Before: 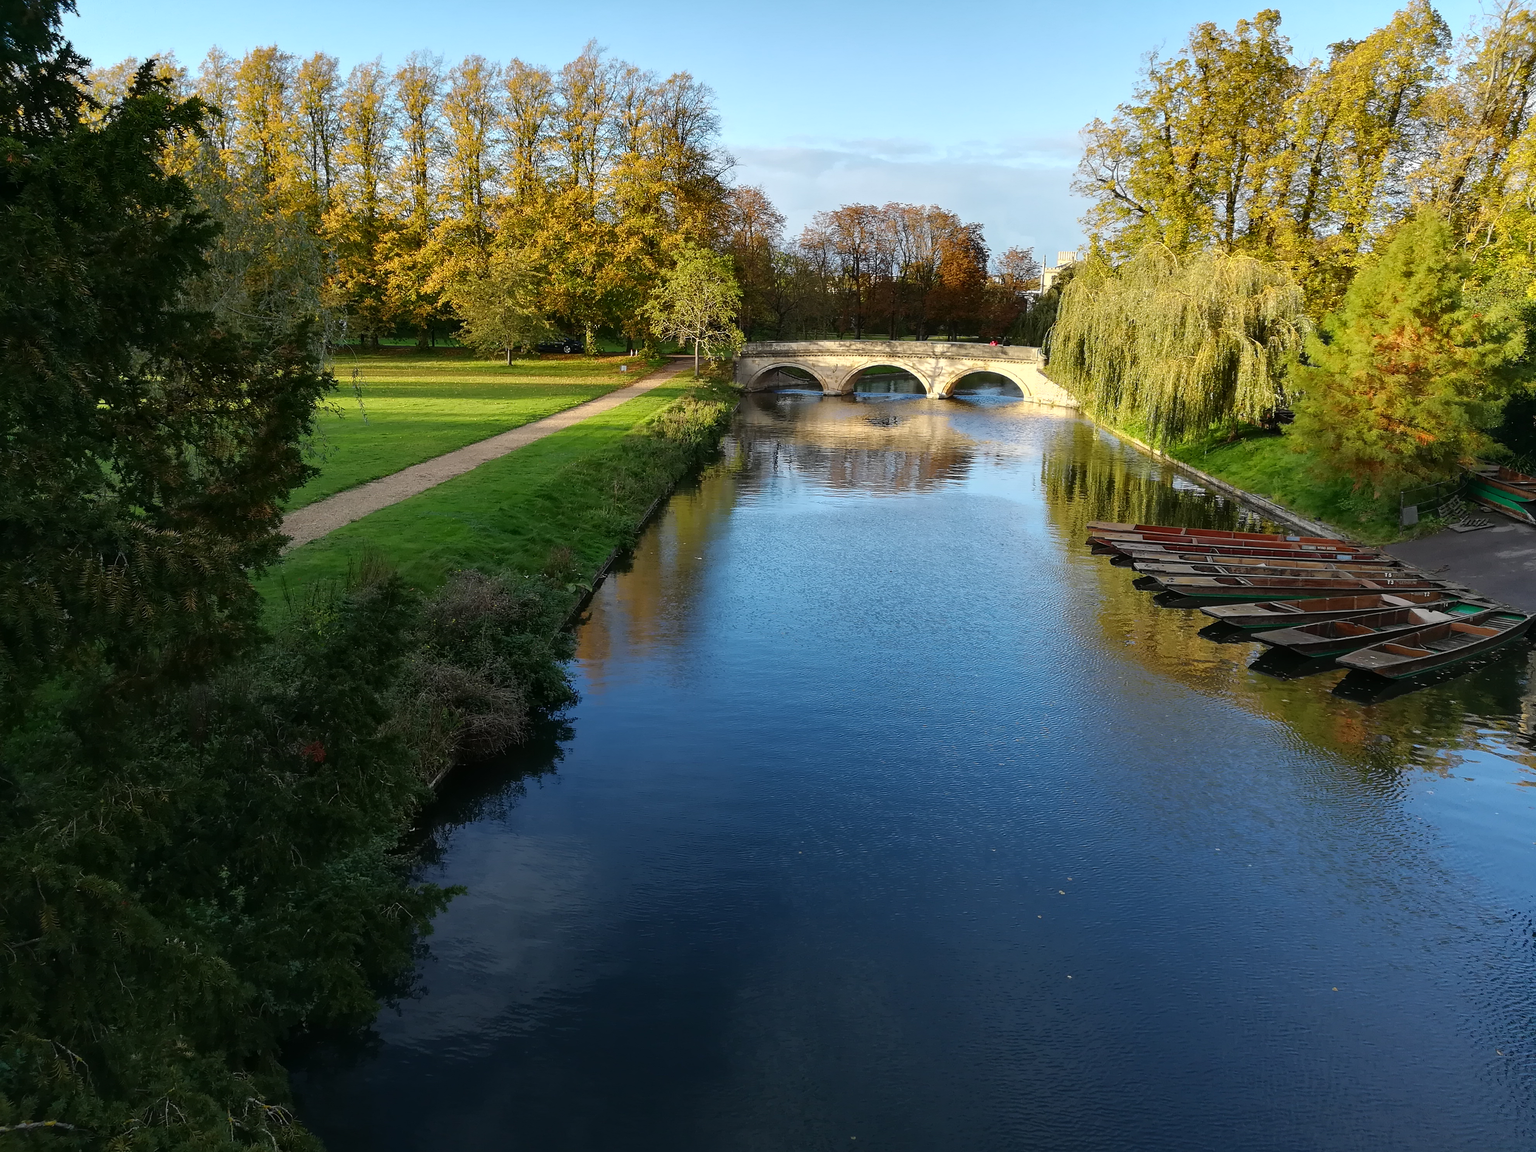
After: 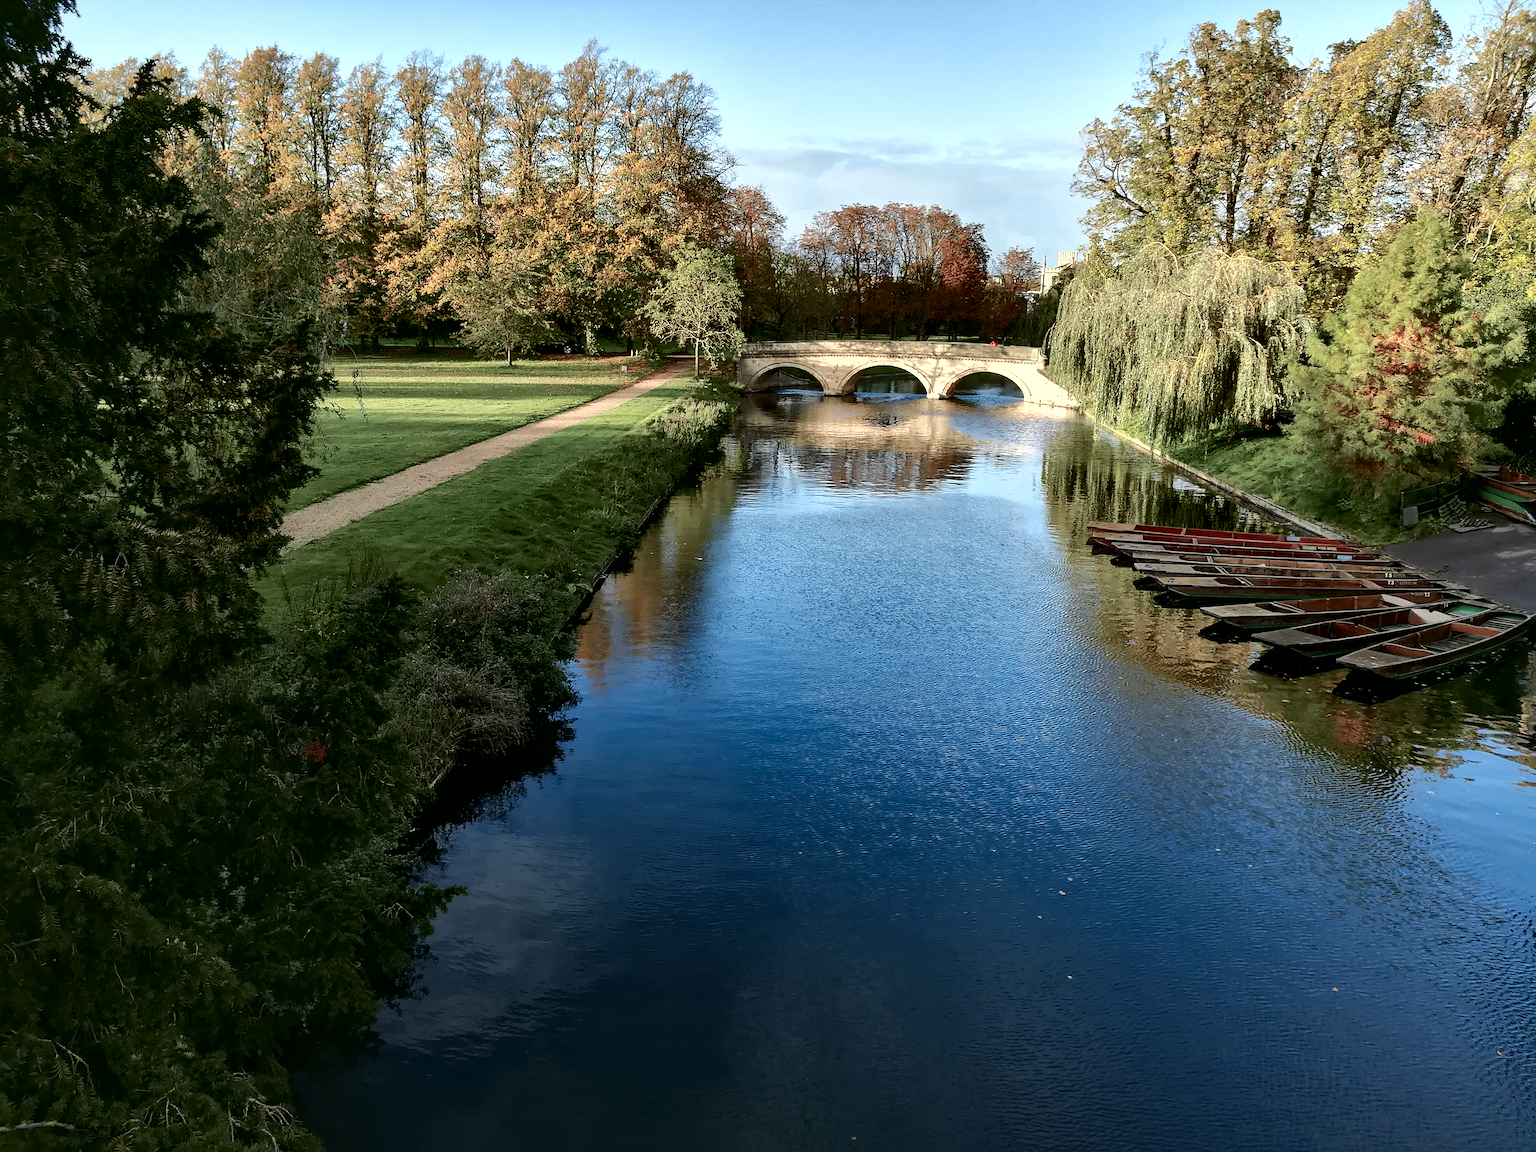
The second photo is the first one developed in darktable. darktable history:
white balance: emerald 1
local contrast: mode bilateral grid, contrast 100, coarseness 100, detail 165%, midtone range 0.2
tone curve: curves: ch0 [(0, 0.021) (0.059, 0.053) (0.212, 0.18) (0.337, 0.304) (0.495, 0.505) (0.725, 0.731) (0.89, 0.919) (1, 1)]; ch1 [(0, 0) (0.094, 0.081) (0.285, 0.299) (0.403, 0.436) (0.479, 0.475) (0.54, 0.55) (0.615, 0.637) (0.683, 0.688) (1, 1)]; ch2 [(0, 0) (0.257, 0.217) (0.434, 0.434) (0.498, 0.507) (0.527, 0.542) (0.597, 0.587) (0.658, 0.595) (1, 1)], color space Lab, independent channels, preserve colors none
